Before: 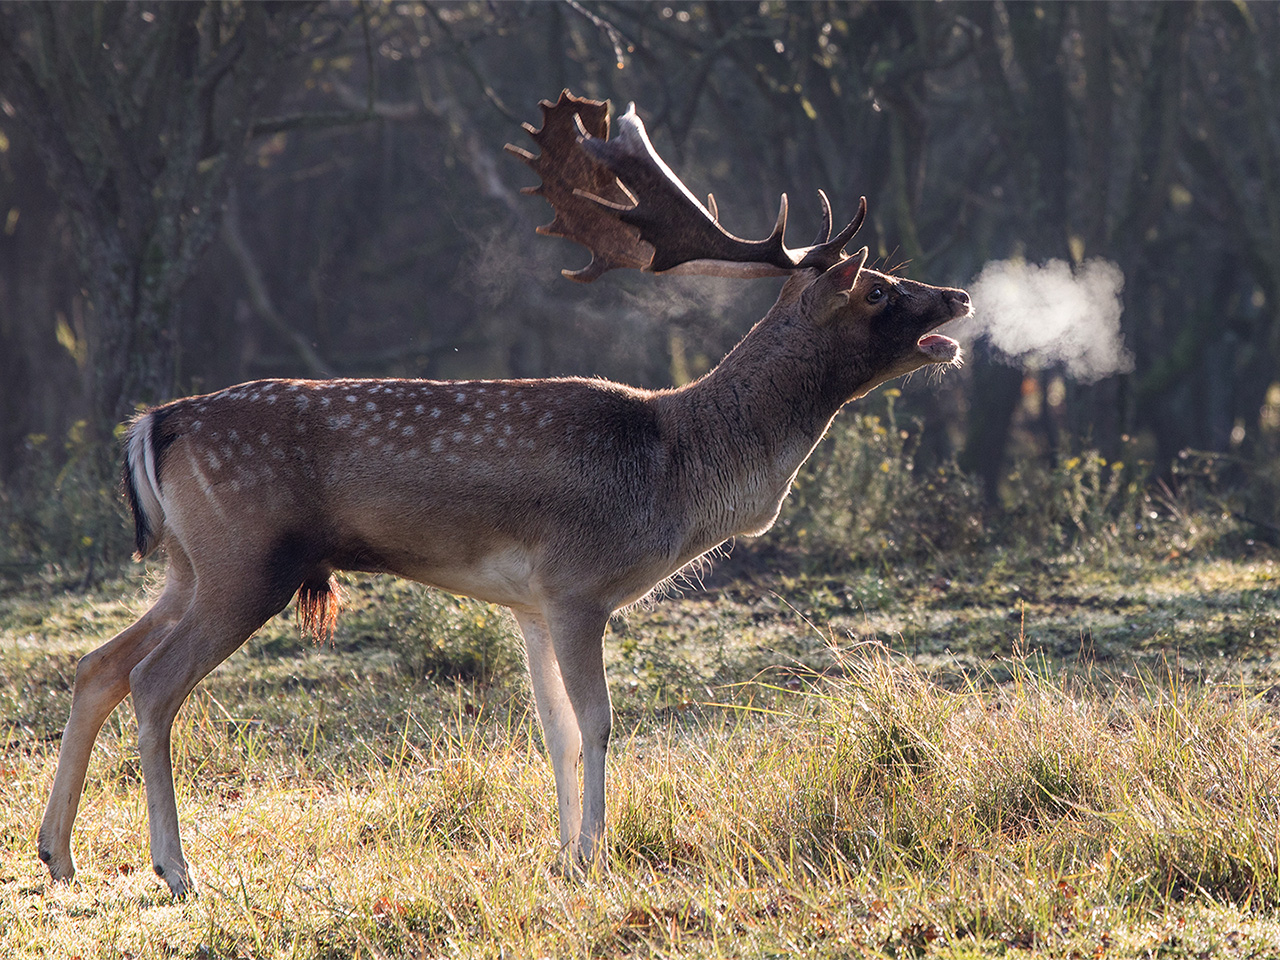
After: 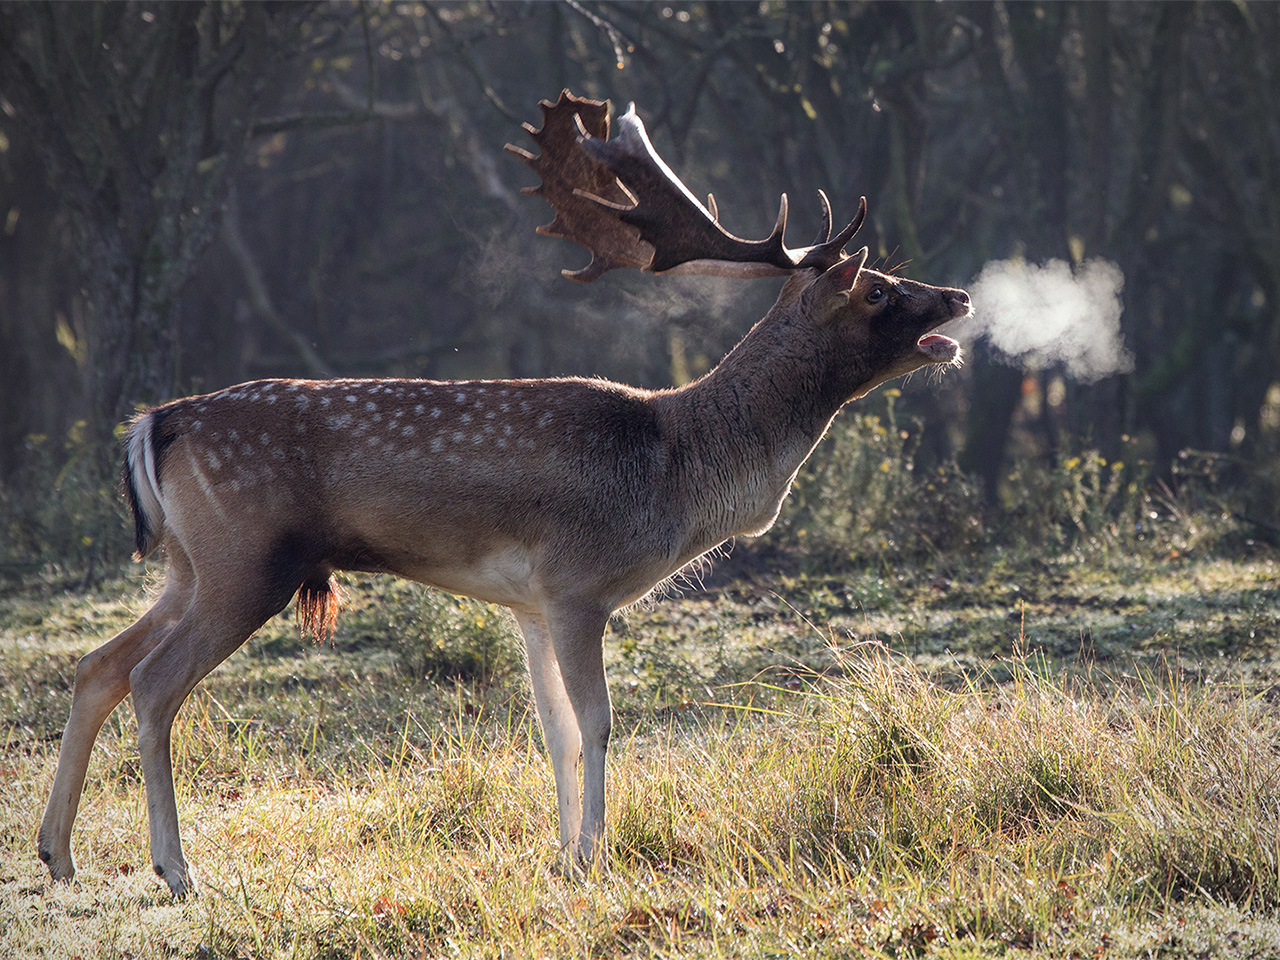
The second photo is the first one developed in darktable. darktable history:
white balance: red 0.978, blue 0.999
vignetting: fall-off radius 60.92%
